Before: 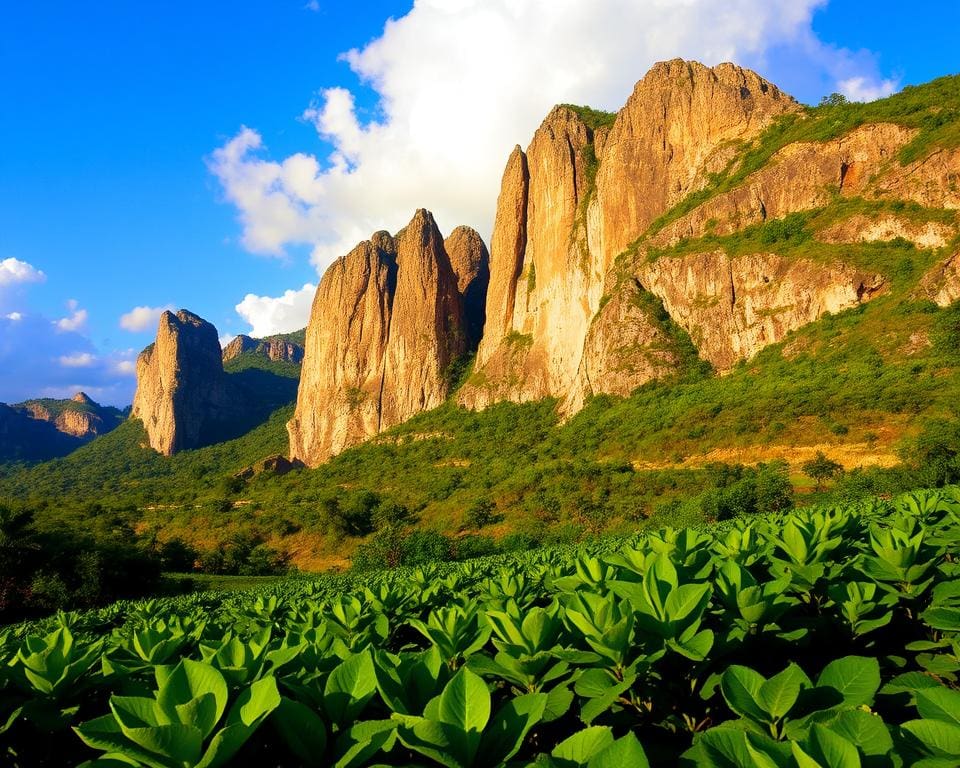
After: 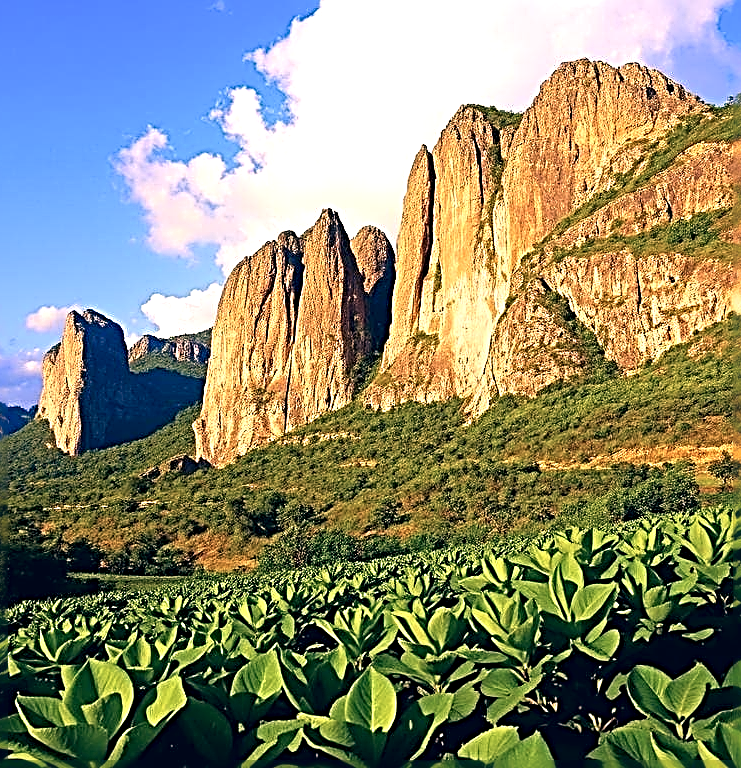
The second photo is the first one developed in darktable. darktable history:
sharpen: radius 3.164, amount 1.721
crop: left 9.883%, right 12.888%
tone equalizer: on, module defaults
exposure: black level correction 0, exposure 0.397 EV, compensate exposure bias true, compensate highlight preservation false
color correction: highlights a* 14.48, highlights b* 6.05, shadows a* -6.25, shadows b* -15.4, saturation 0.835
